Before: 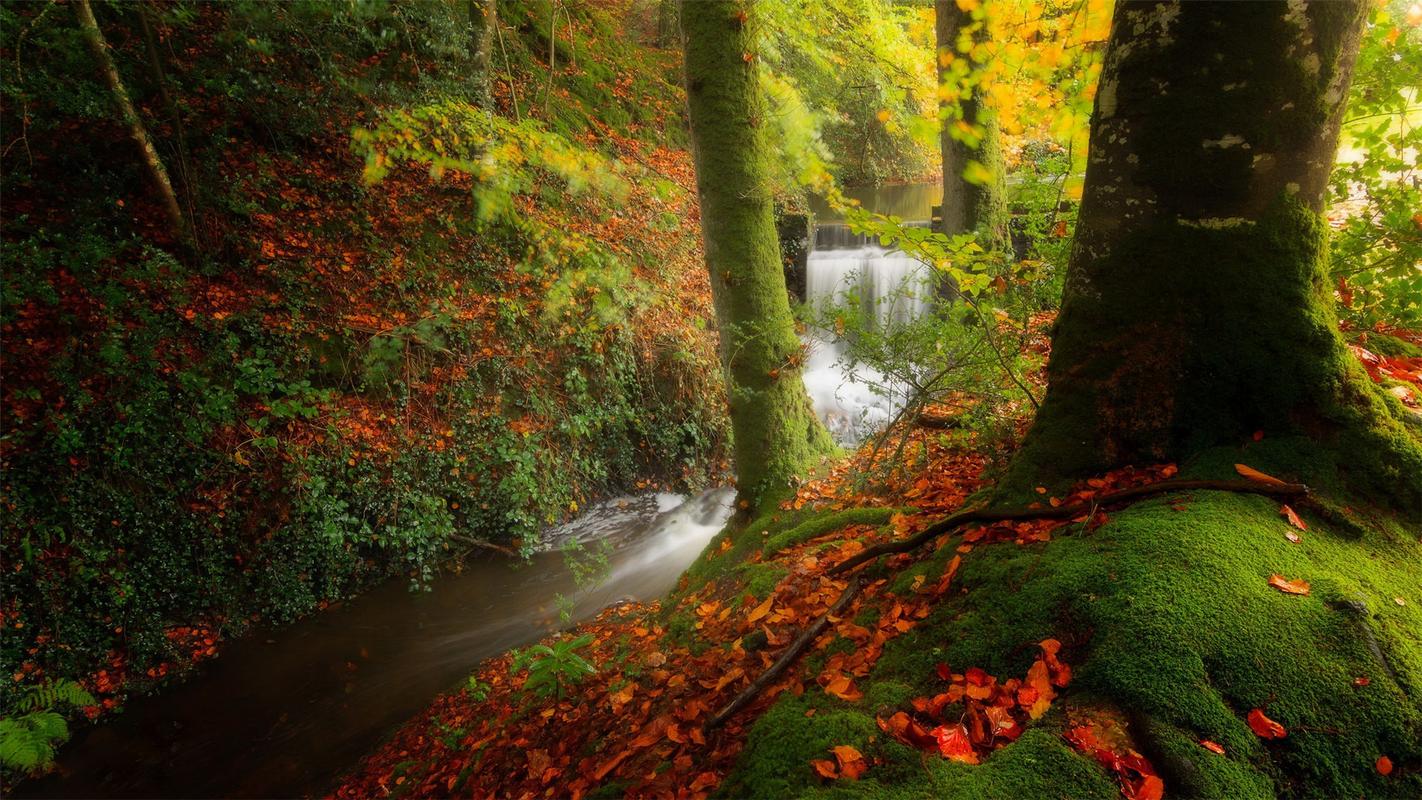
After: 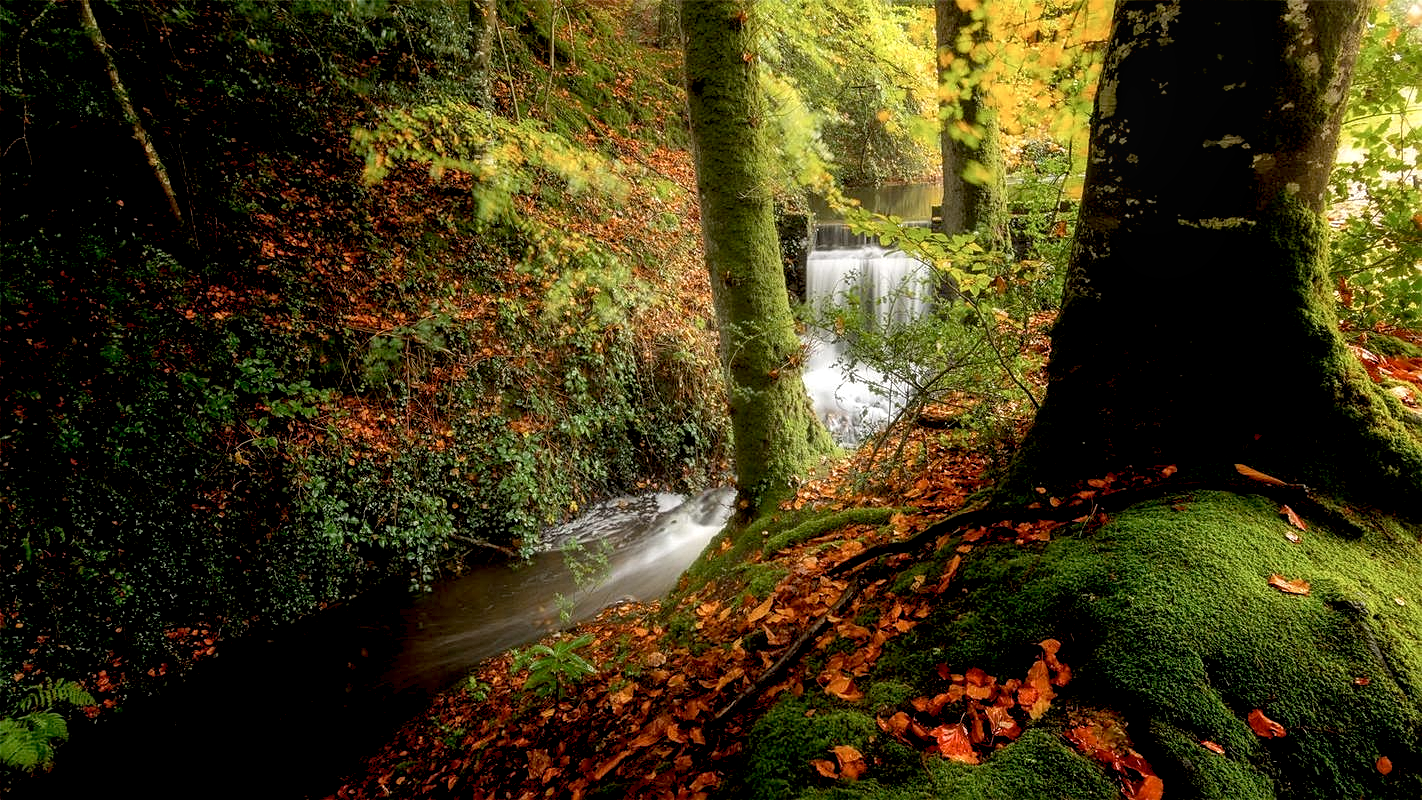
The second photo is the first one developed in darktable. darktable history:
sharpen: on, module defaults
exposure: black level correction 0.014, compensate exposure bias true, compensate highlight preservation false
levels: levels [0, 0.476, 0.951]
local contrast: detail 130%
color correction: highlights b* 0.054, saturation 0.792
